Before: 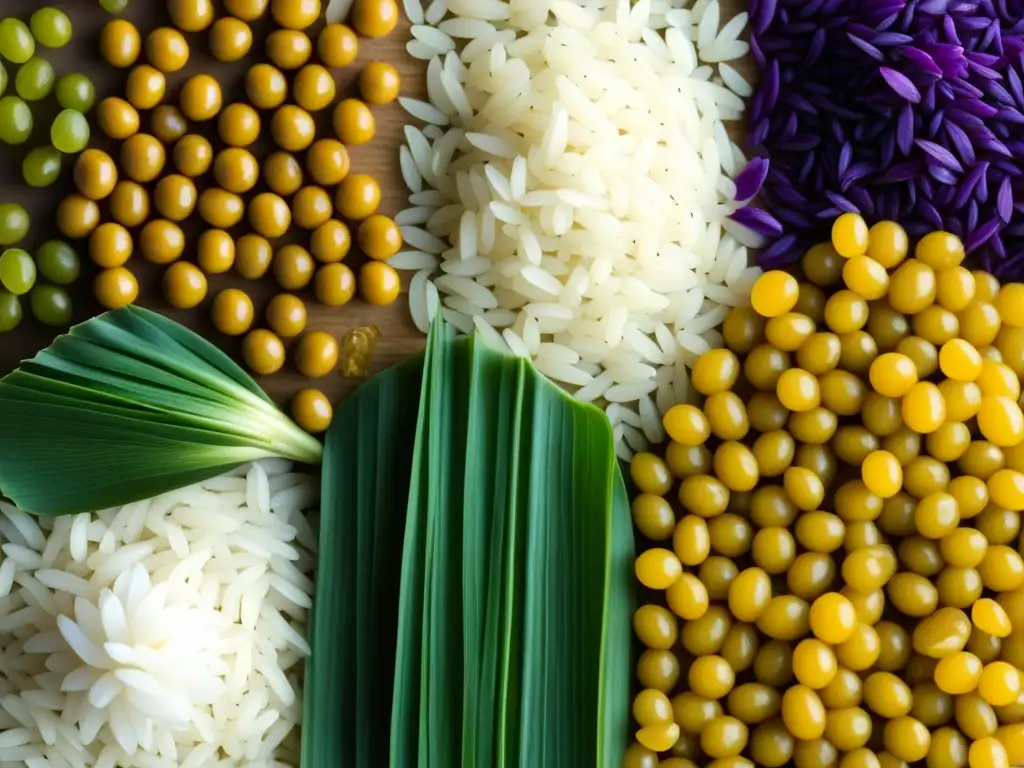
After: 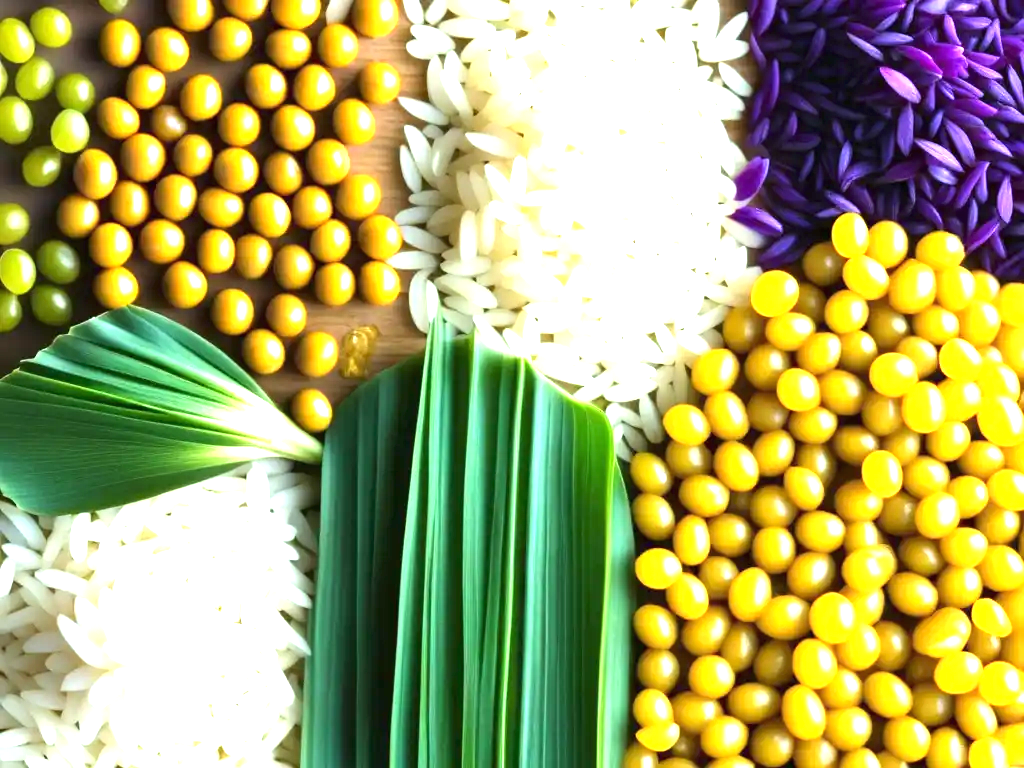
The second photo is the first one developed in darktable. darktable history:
exposure: black level correction 0, exposure 1.668 EV, compensate highlight preservation false
